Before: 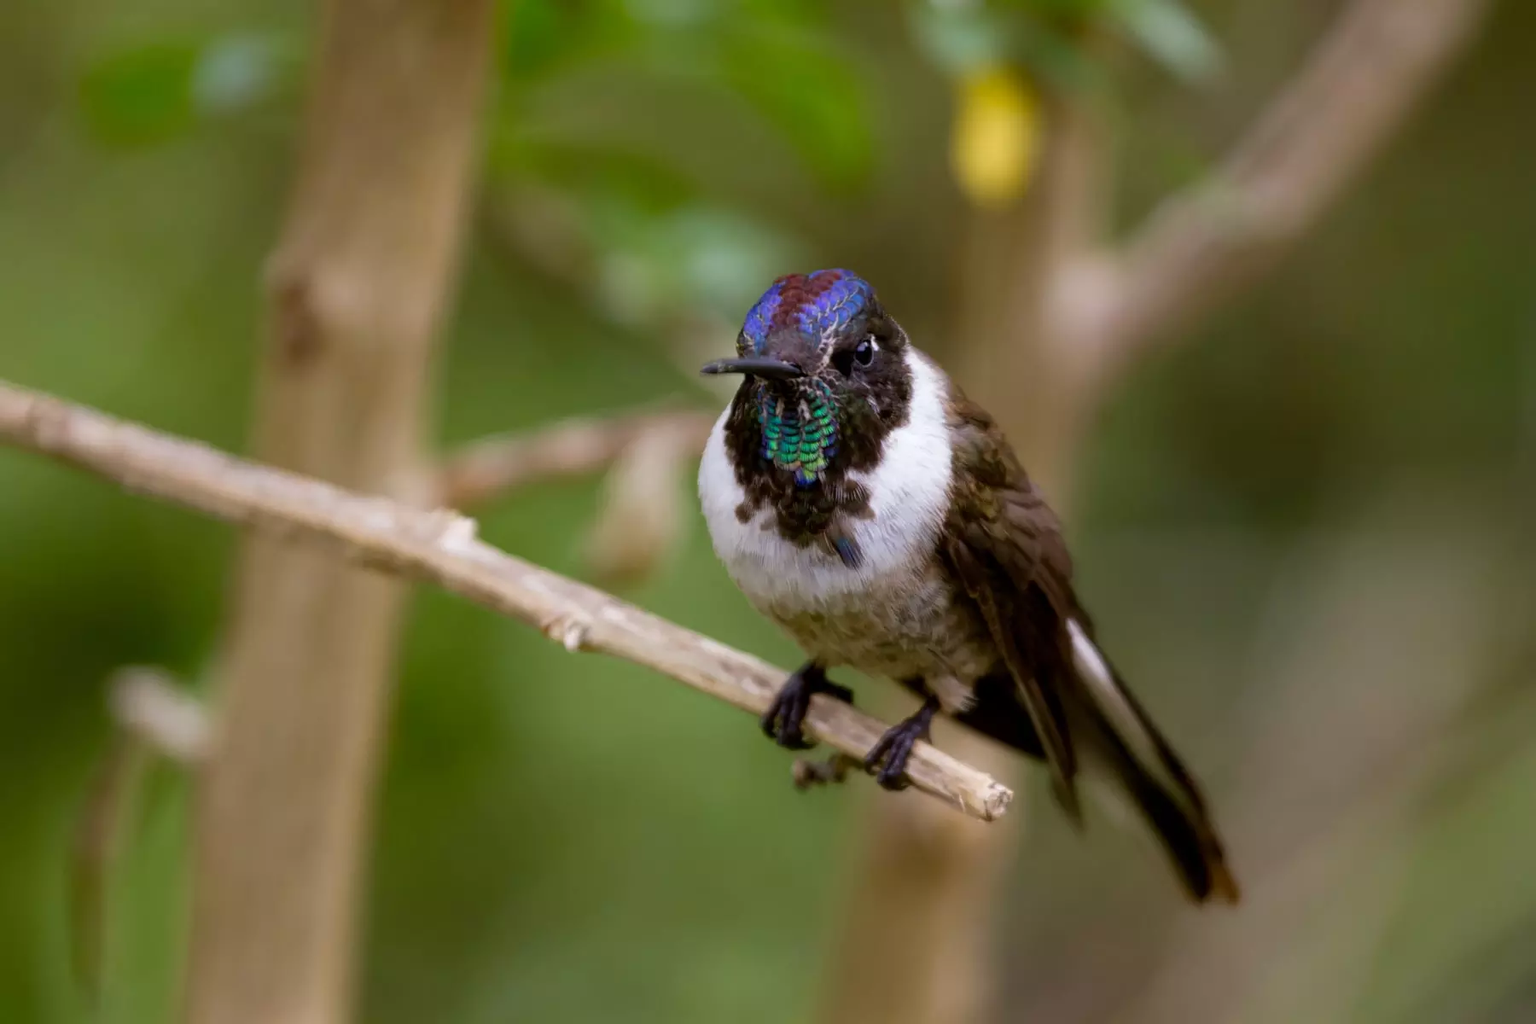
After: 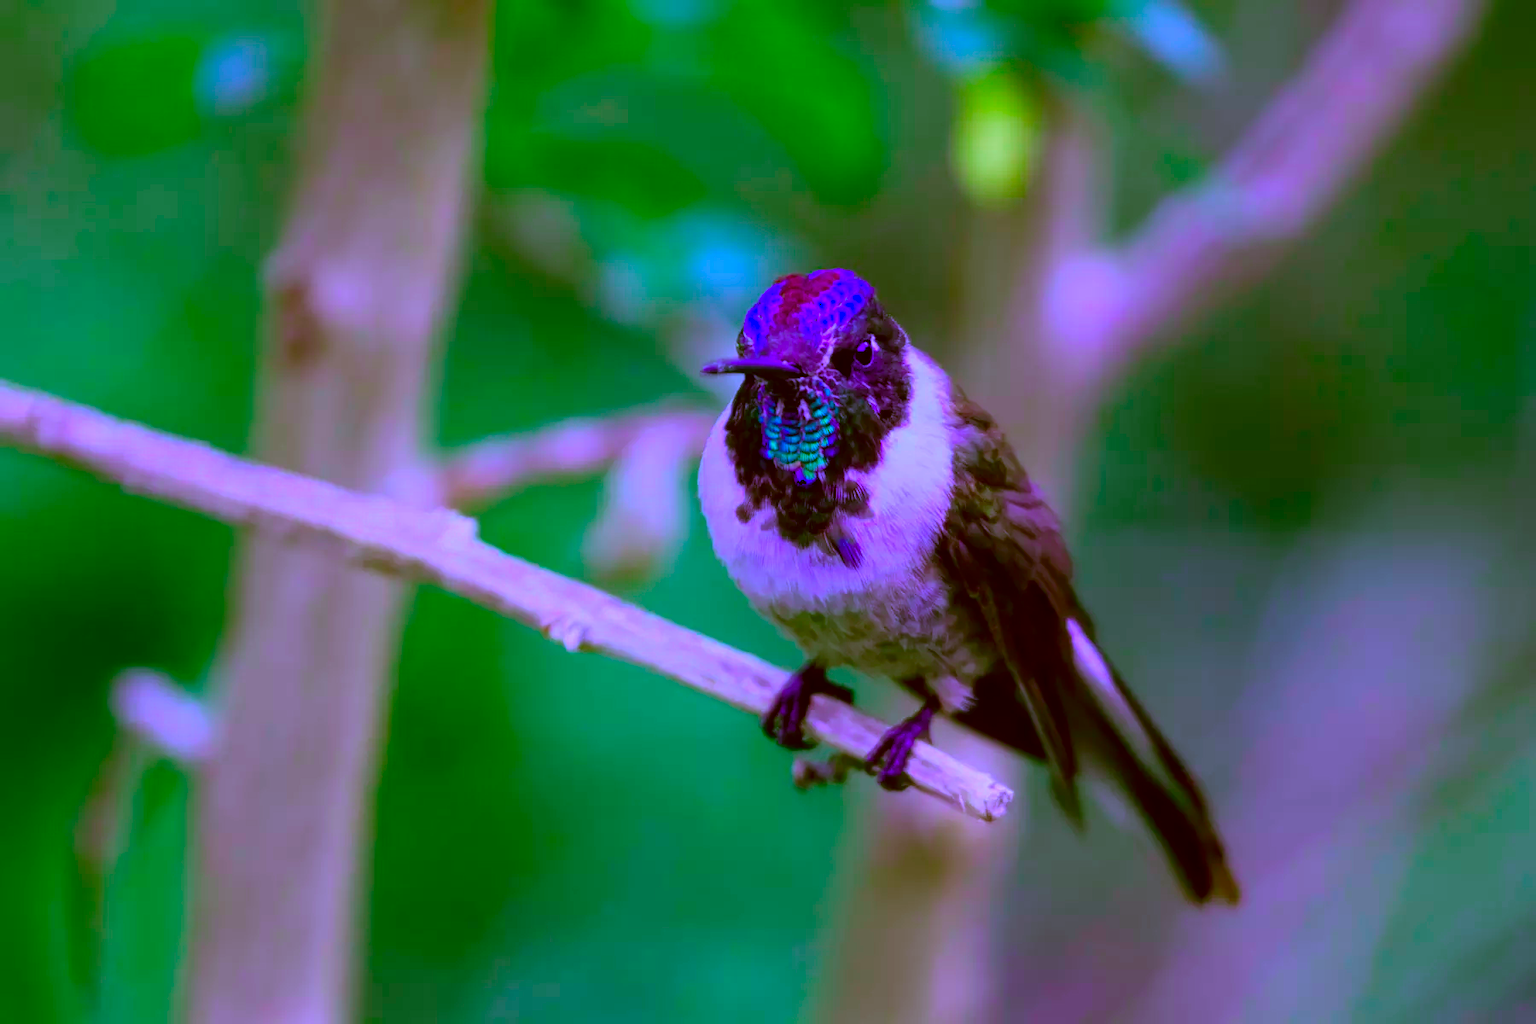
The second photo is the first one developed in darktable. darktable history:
color calibration: output R [0.948, 0.091, -0.04, 0], output G [-0.3, 1.384, -0.085, 0], output B [-0.108, 0.061, 1.08, 0], illuminant as shot in camera, x 0.484, y 0.43, temperature 2405.29 K
color correction: highlights a* 10.44, highlights b* 30.04, shadows a* 2.73, shadows b* 17.51, saturation 1.72
